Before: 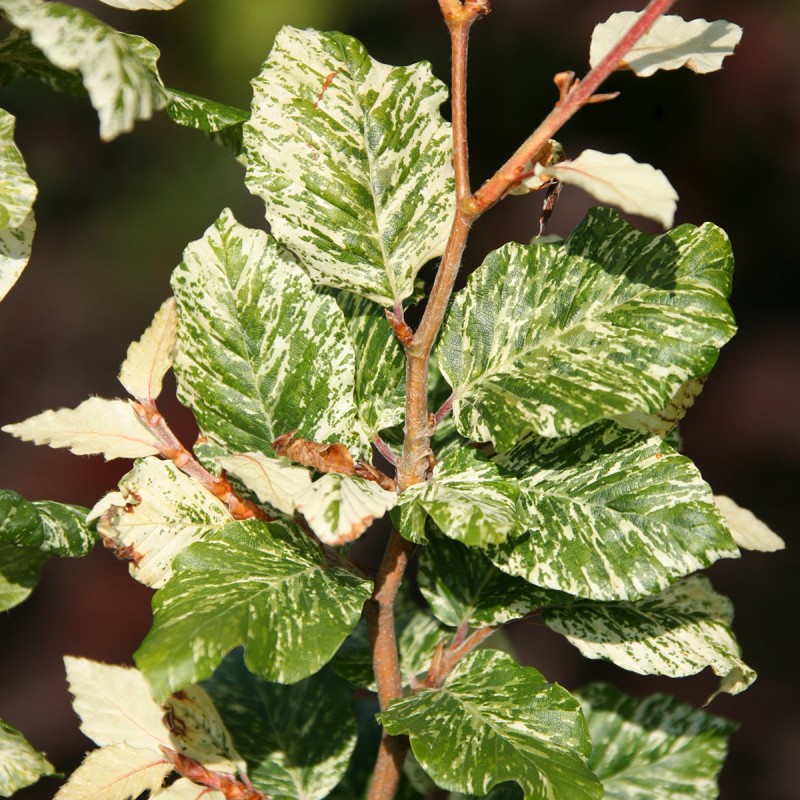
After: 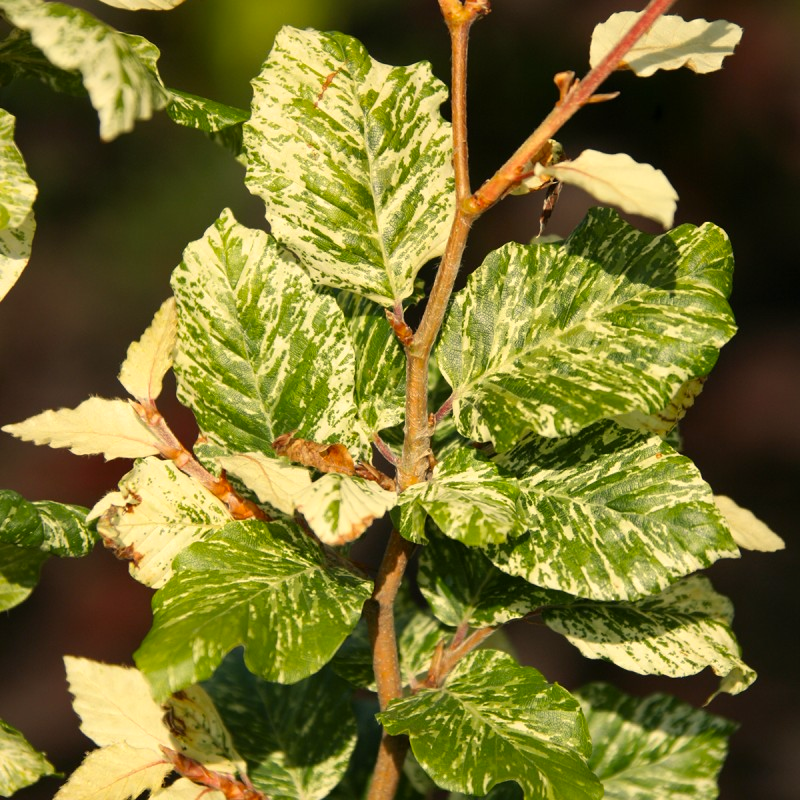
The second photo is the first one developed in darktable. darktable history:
color correction: highlights a* 2.3, highlights b* 23.43
